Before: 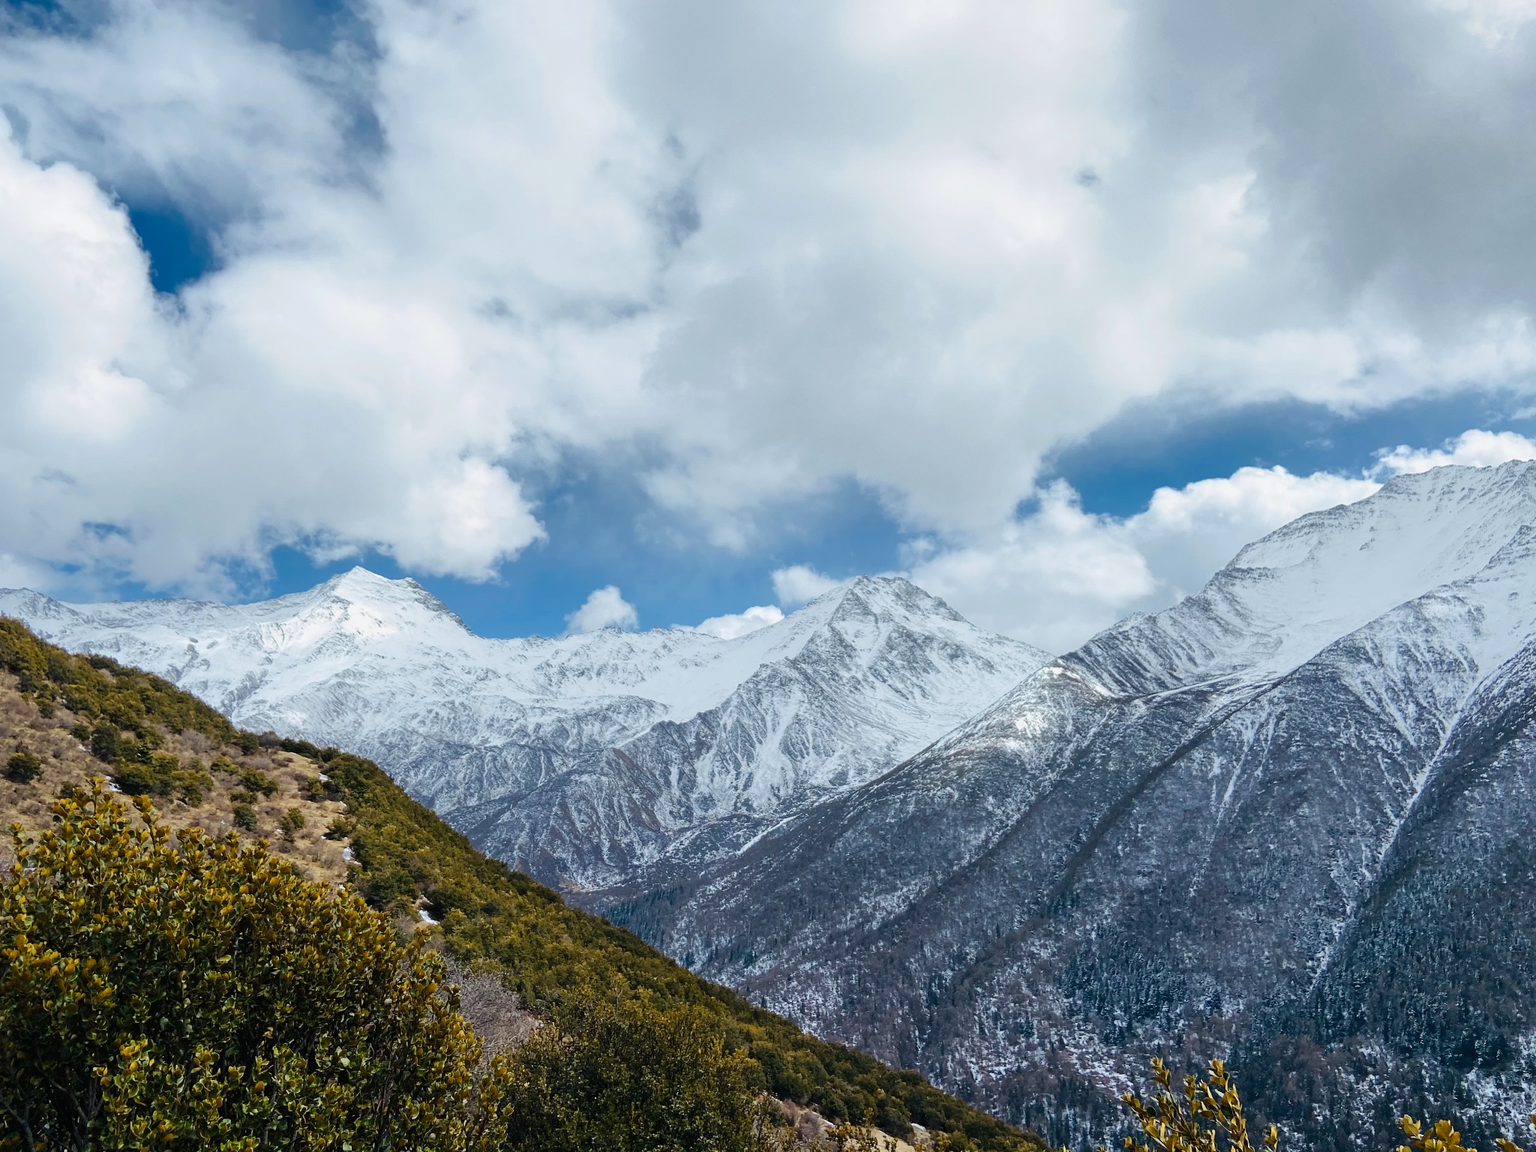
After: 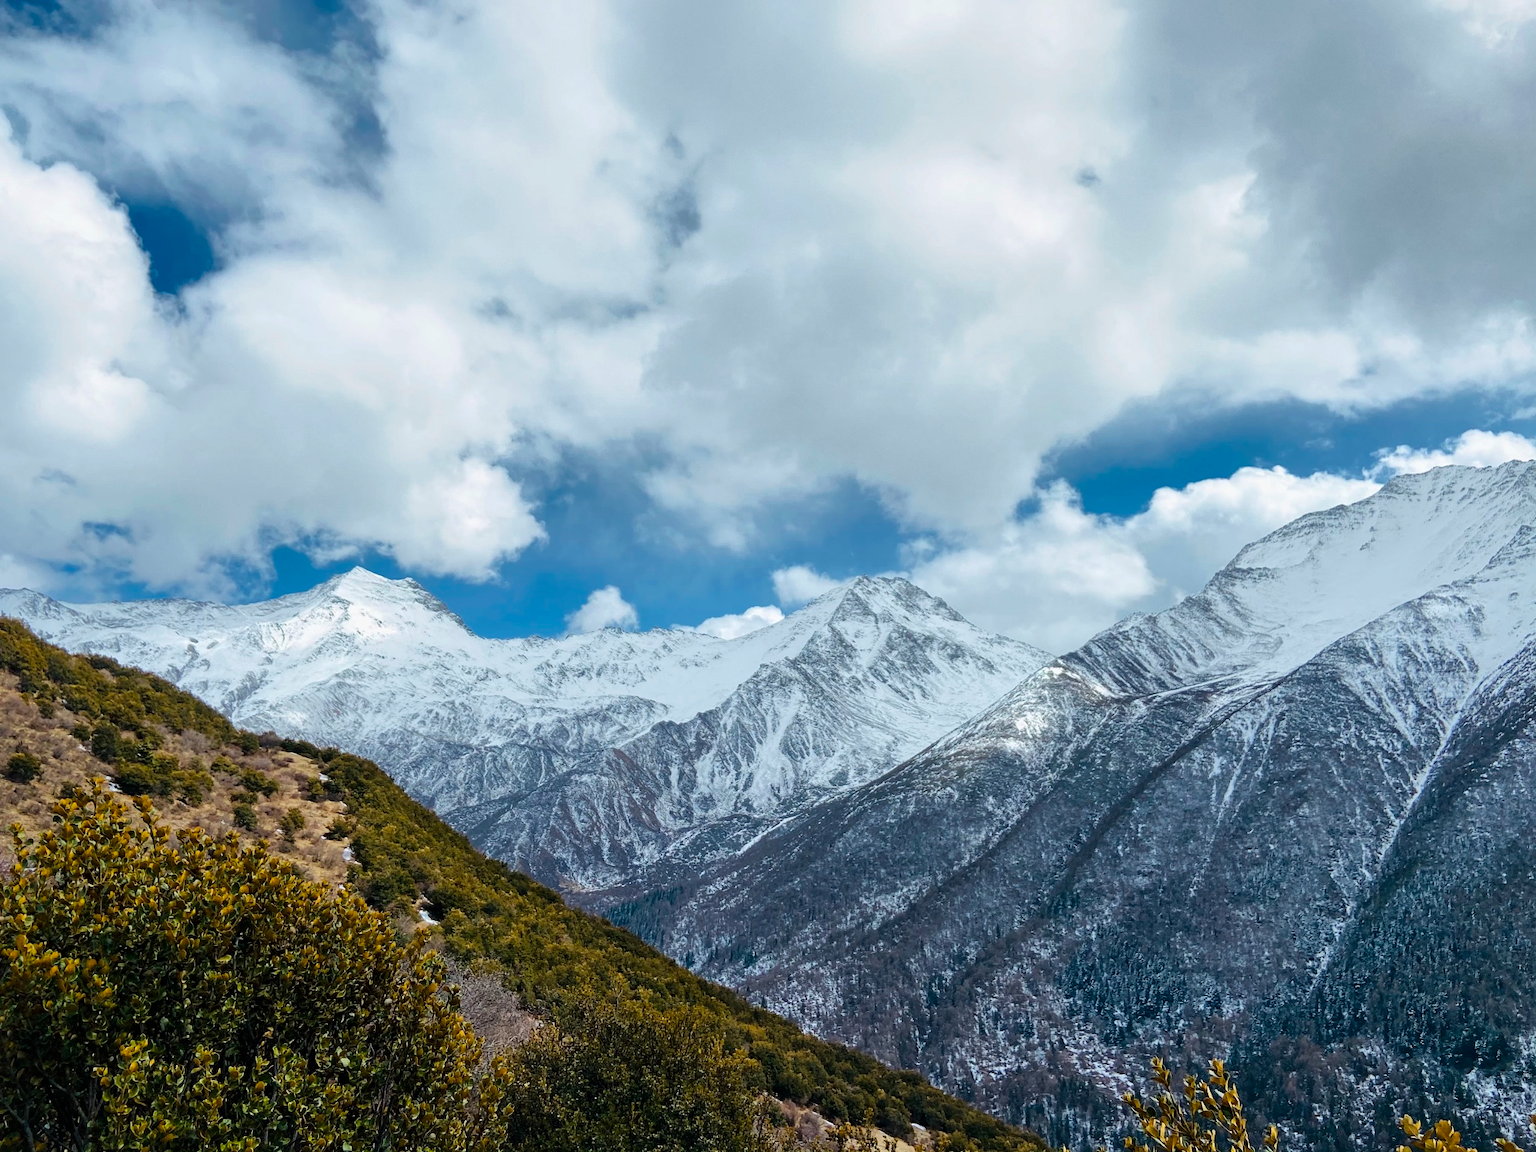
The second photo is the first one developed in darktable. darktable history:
base curve: curves: ch0 [(0, 0) (0.303, 0.277) (1, 1)], preserve colors none
local contrast: mode bilateral grid, contrast 20, coarseness 51, detail 119%, midtone range 0.2
